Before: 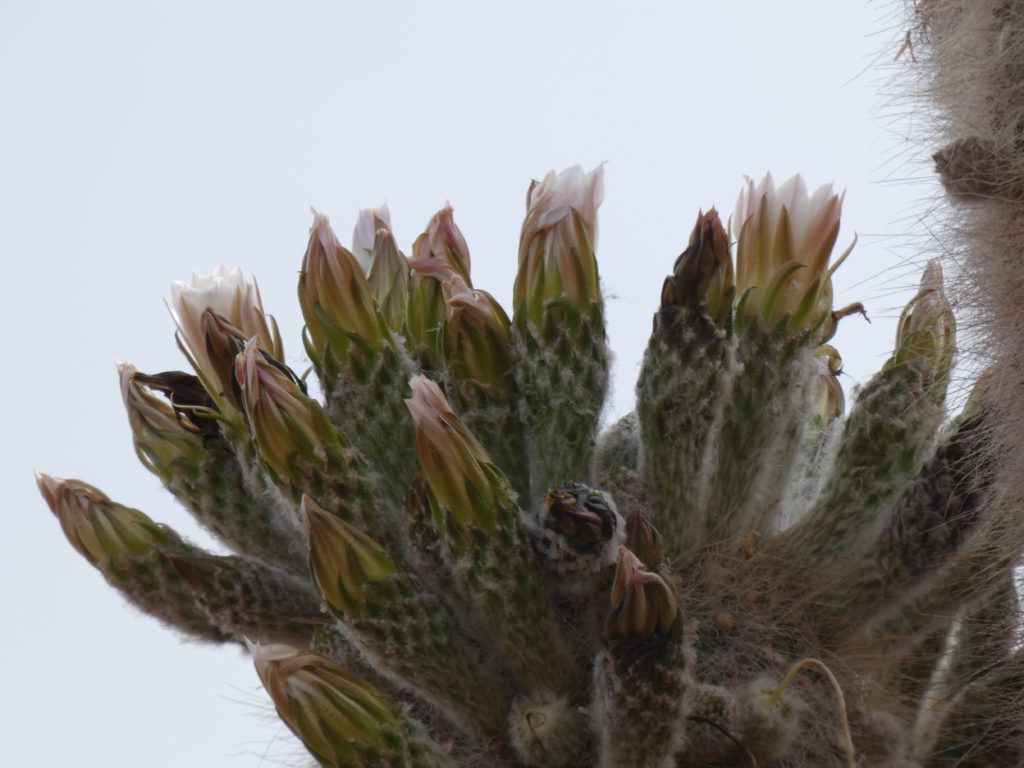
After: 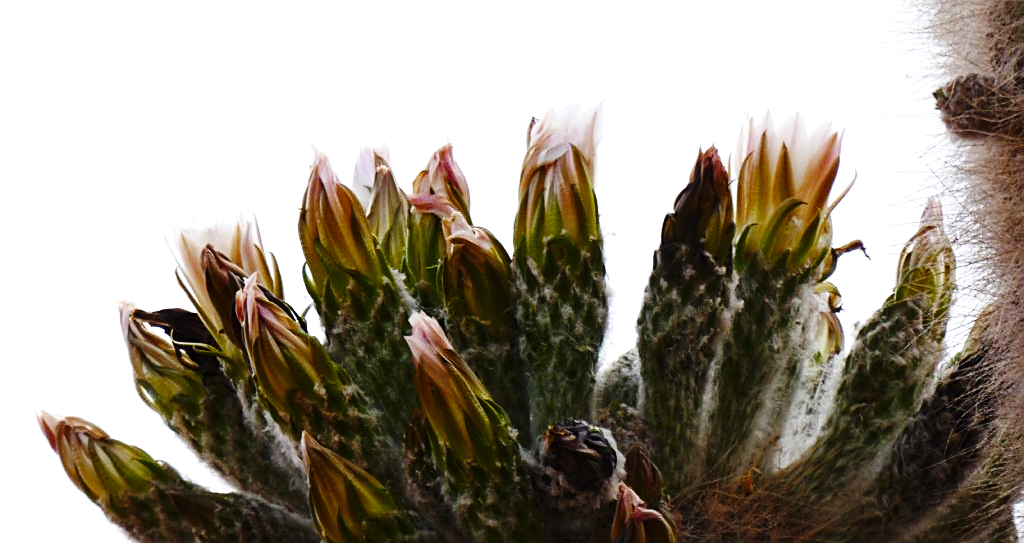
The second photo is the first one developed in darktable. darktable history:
tone equalizer: -8 EV -0.75 EV, -7 EV -0.7 EV, -6 EV -0.6 EV, -5 EV -0.4 EV, -3 EV 0.4 EV, -2 EV 0.6 EV, -1 EV 0.7 EV, +0 EV 0.75 EV, edges refinement/feathering 500, mask exposure compensation -1.57 EV, preserve details no
base curve: curves: ch0 [(0, 0) (0.036, 0.025) (0.121, 0.166) (0.206, 0.329) (0.605, 0.79) (1, 1)], preserve colors none
crop and rotate: top 8.293%, bottom 20.996%
sharpen: on, module defaults
color balance rgb: perceptual saturation grading › global saturation 20%, perceptual saturation grading › highlights -25%, perceptual saturation grading › shadows 50%
